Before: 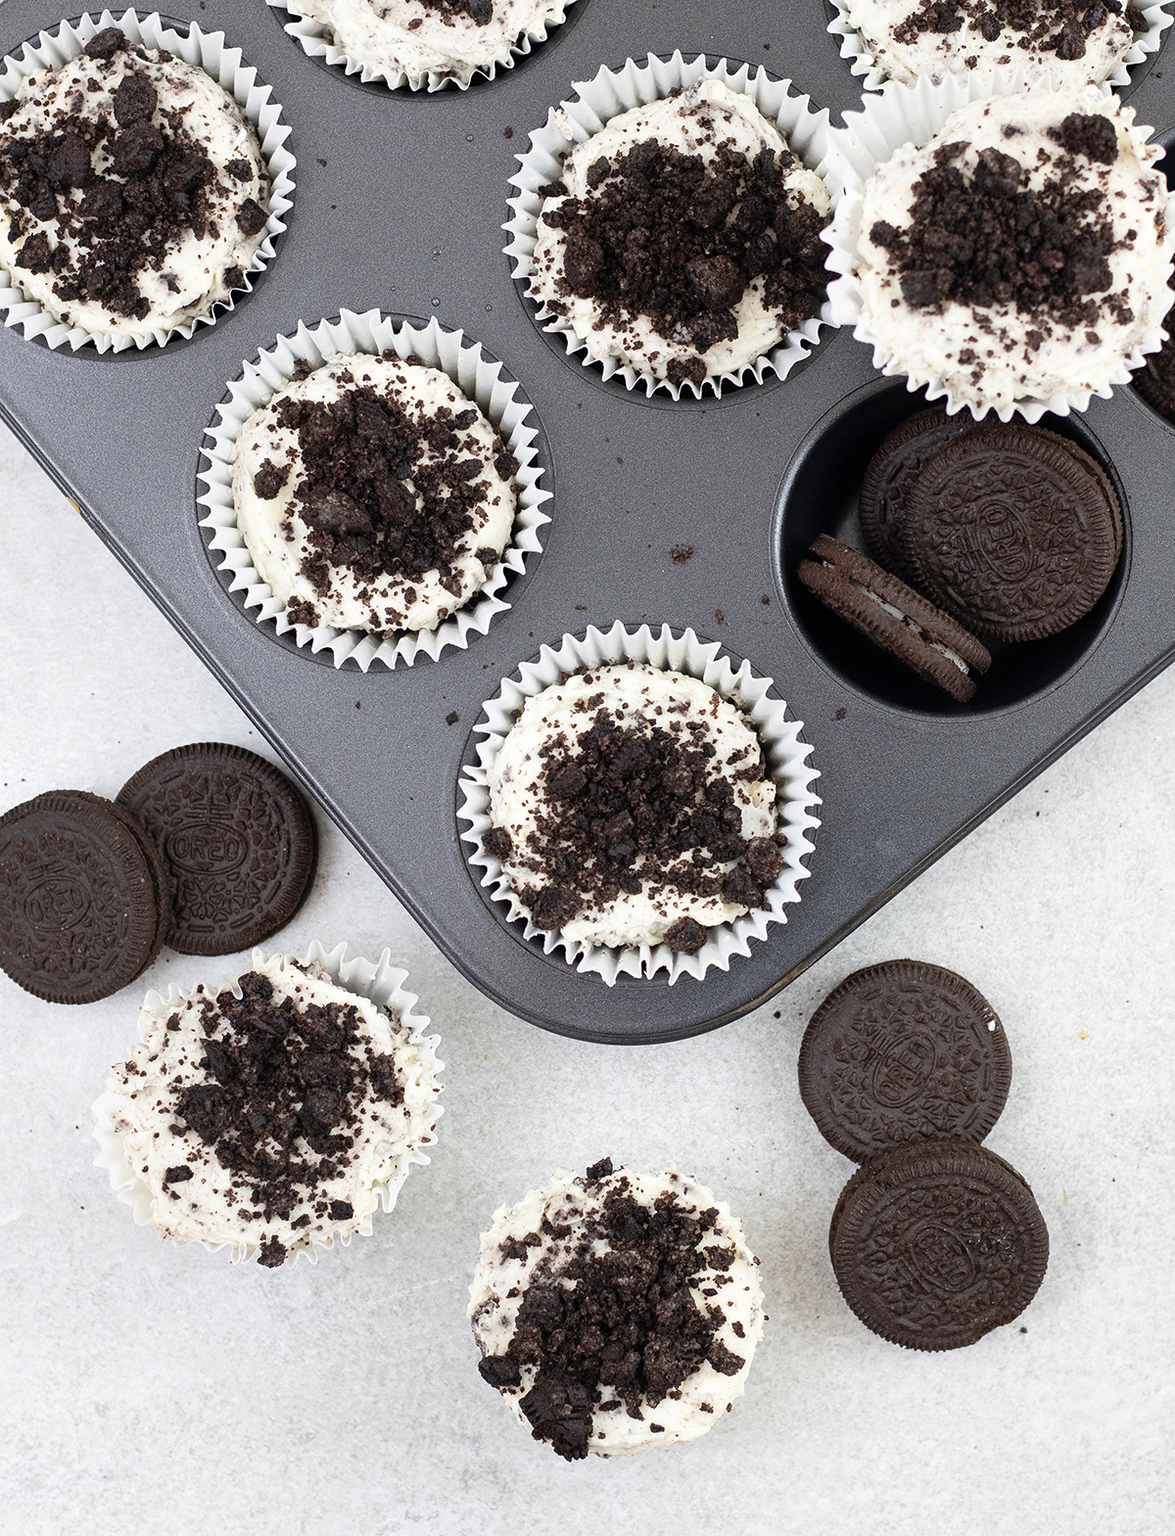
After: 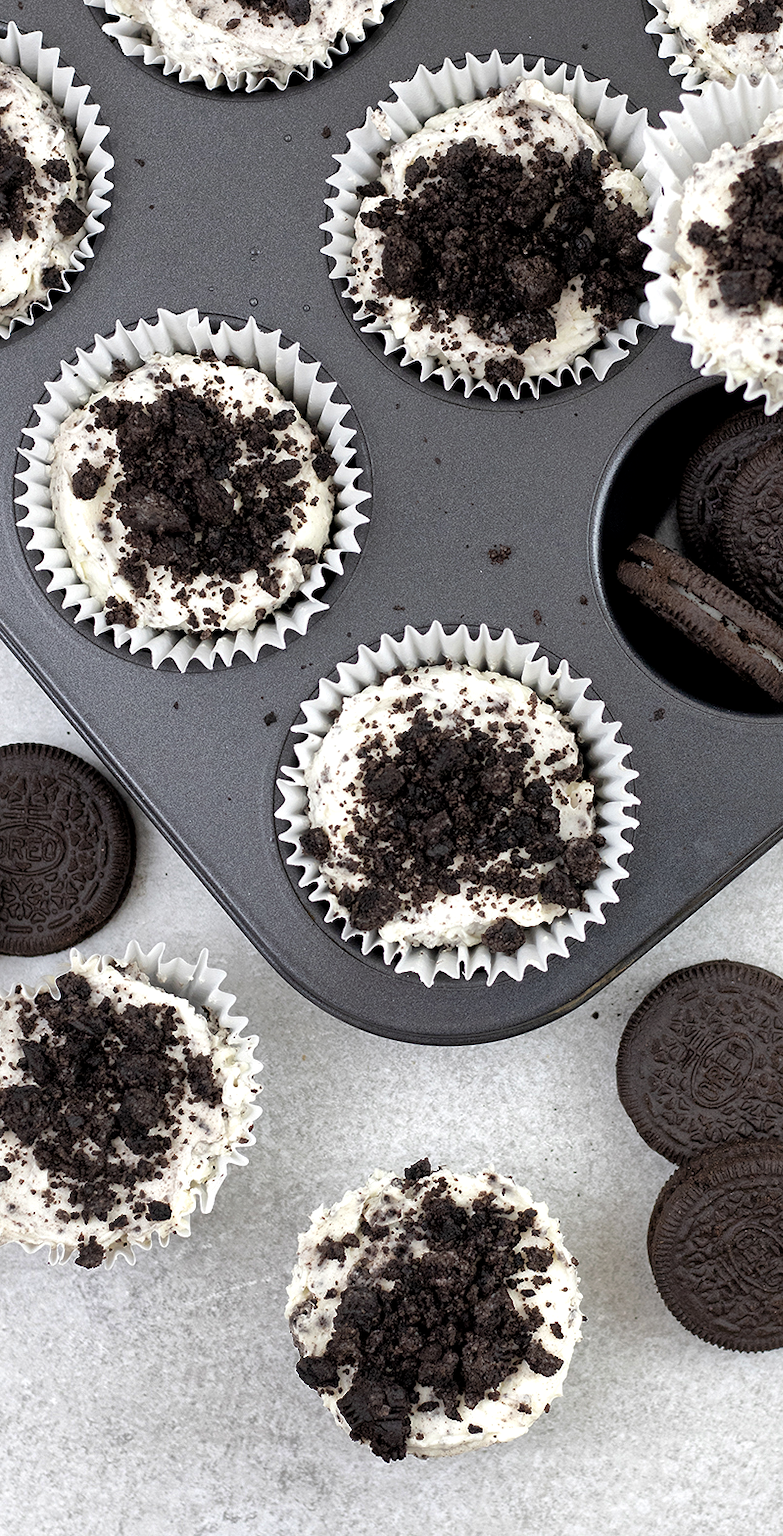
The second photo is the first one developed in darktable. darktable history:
levels: levels [0.029, 0.545, 0.971]
crop and rotate: left 15.546%, right 17.787%
local contrast: mode bilateral grid, contrast 20, coarseness 50, detail 120%, midtone range 0.2
shadows and highlights: on, module defaults
